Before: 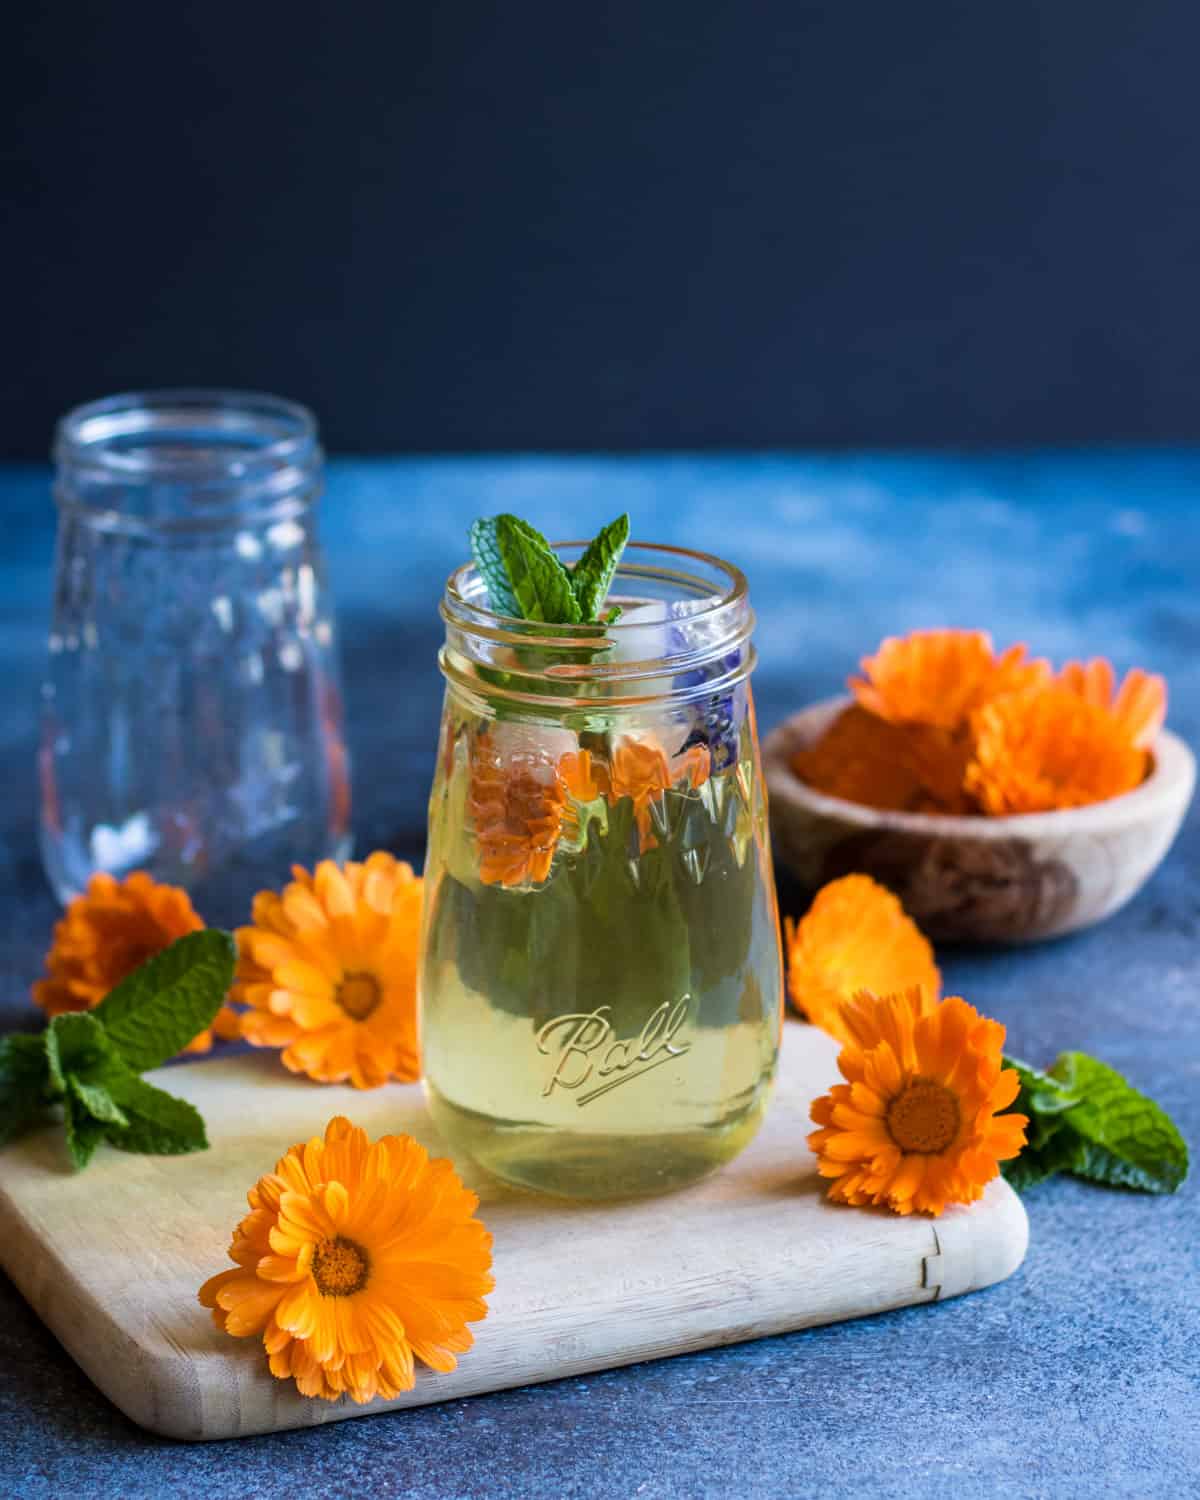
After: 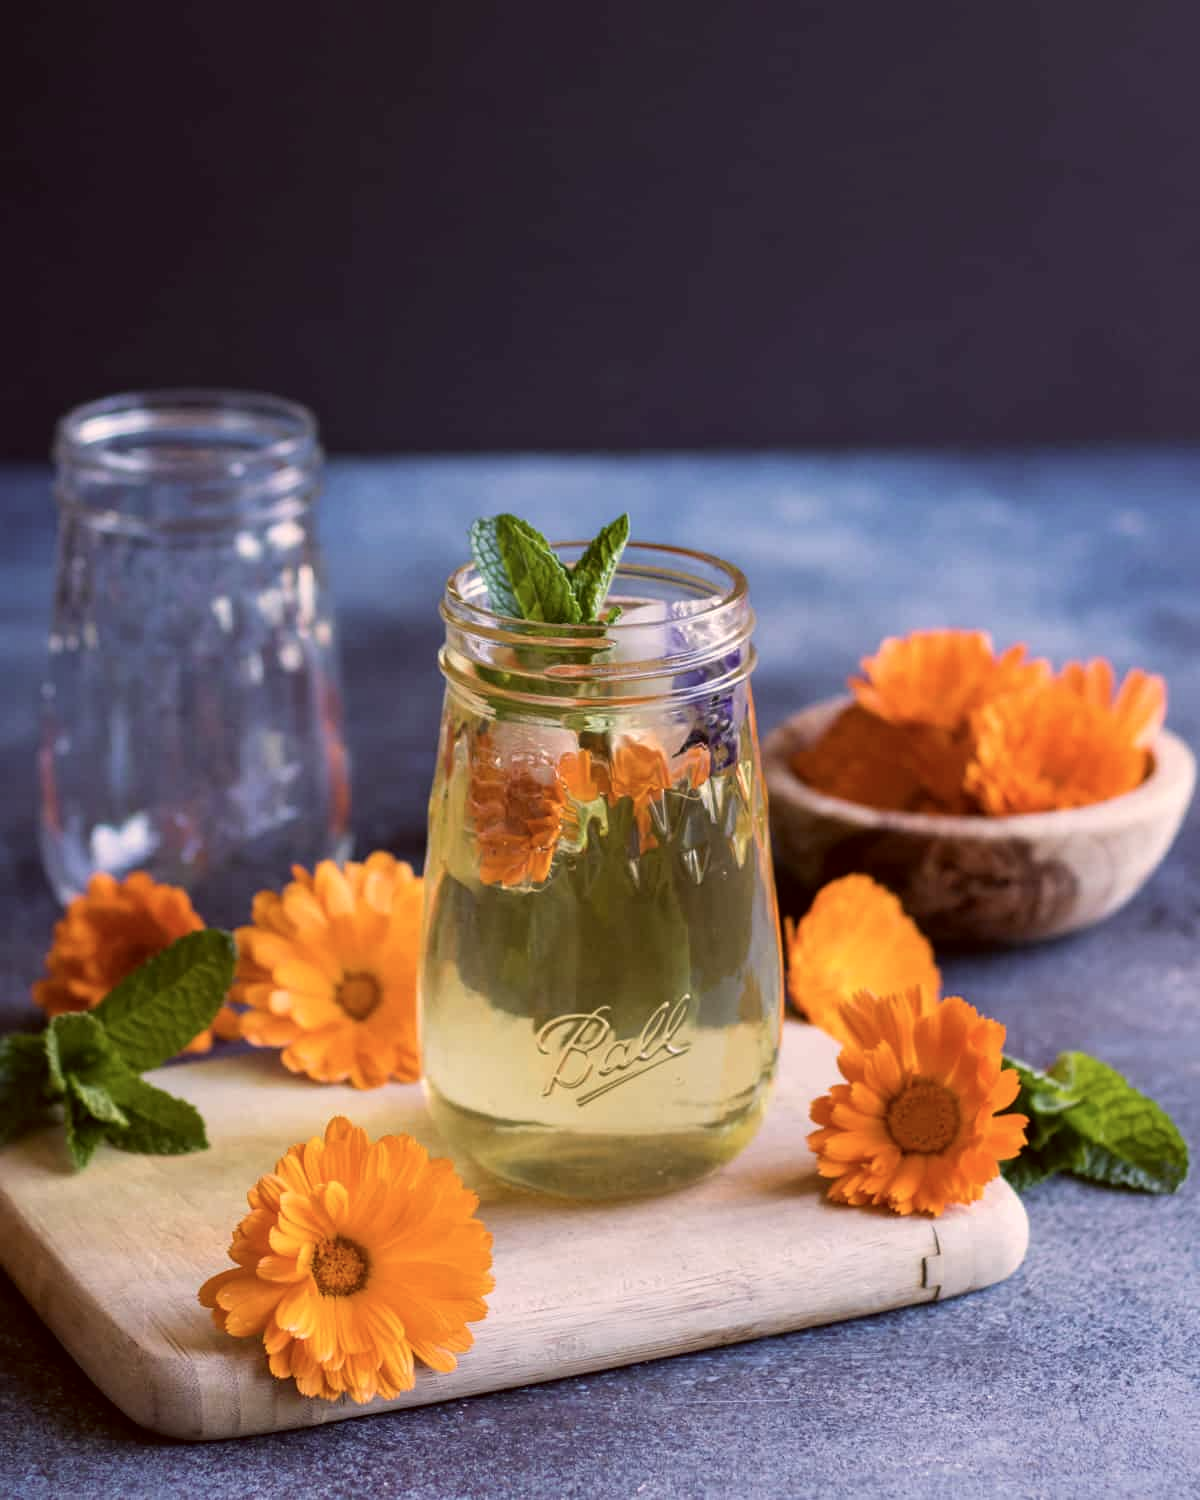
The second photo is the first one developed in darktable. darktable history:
color correction: highlights a* 10.21, highlights b* 9.79, shadows a* 8.61, shadows b* 7.88, saturation 0.8
color balance rgb: on, module defaults
